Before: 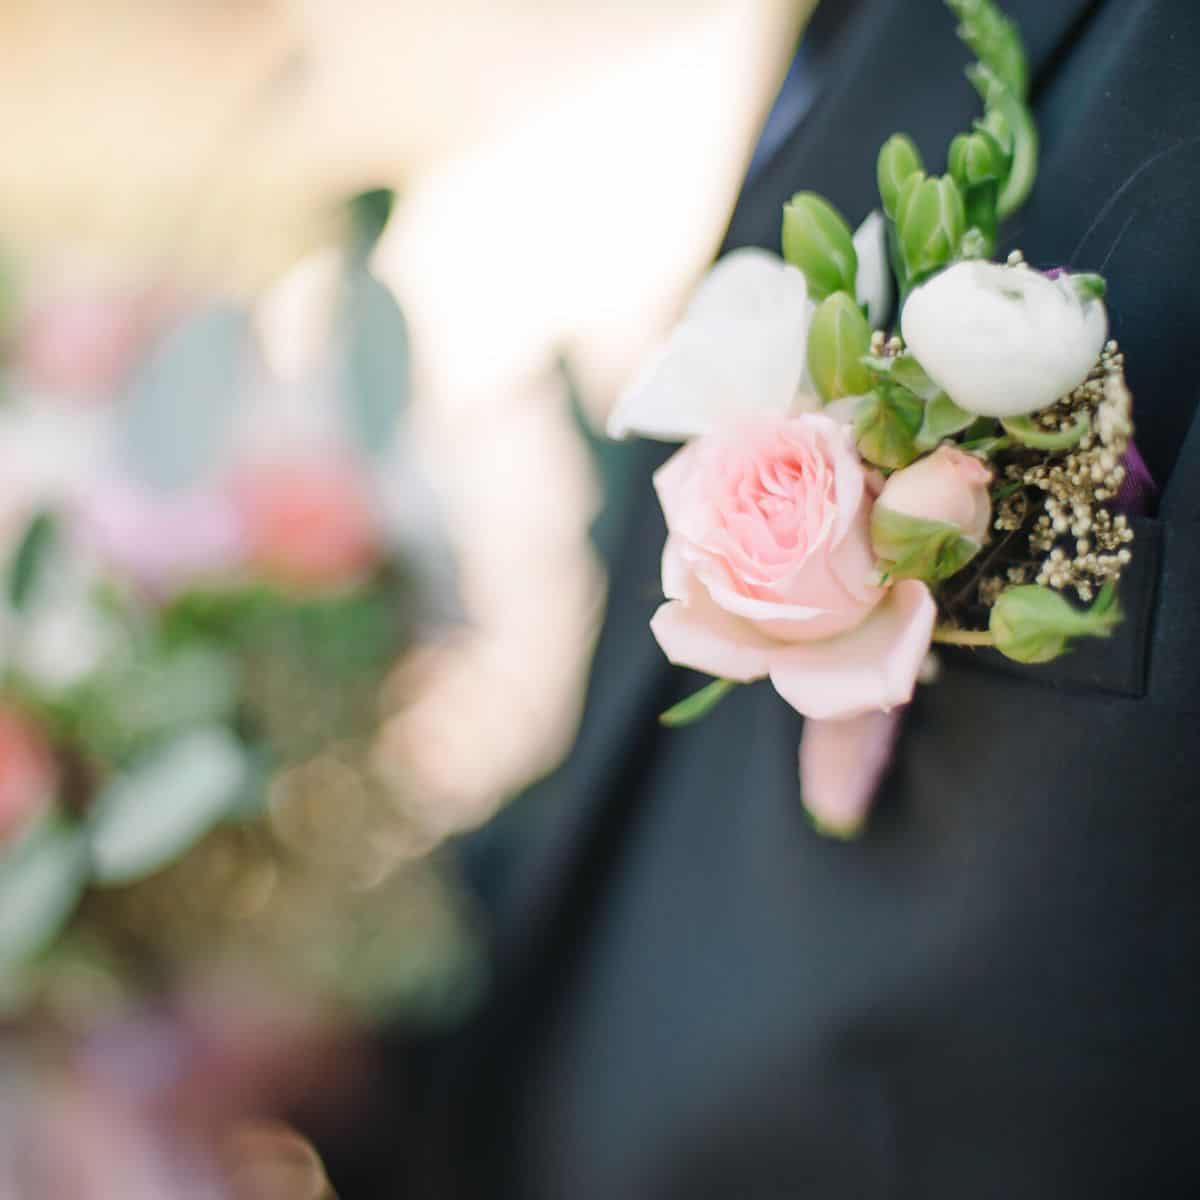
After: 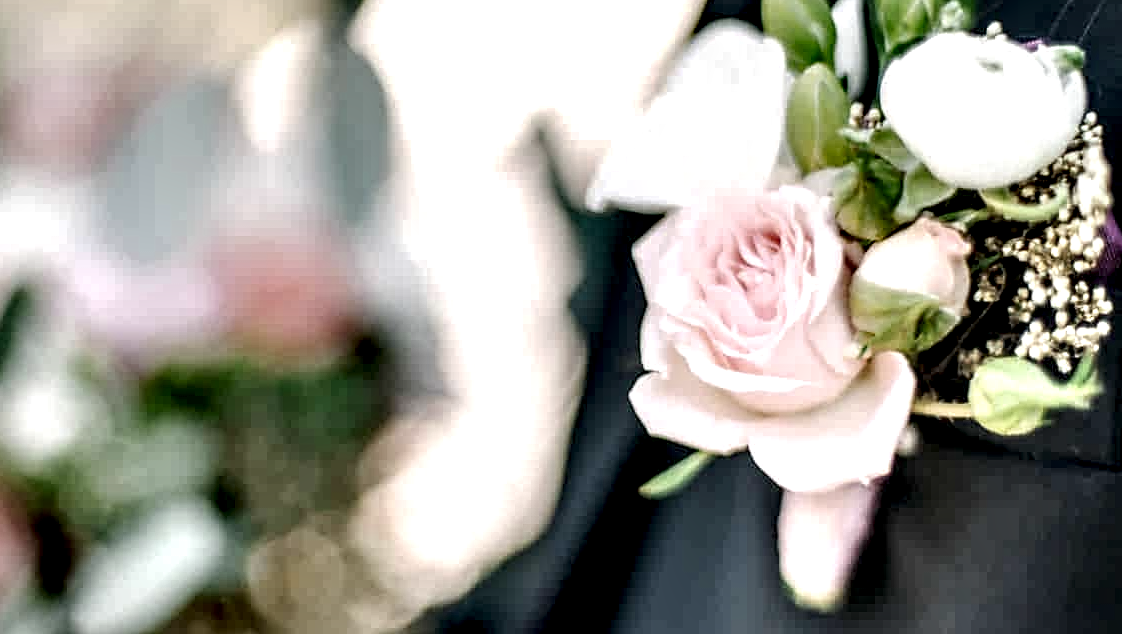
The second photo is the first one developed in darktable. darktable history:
tone equalizer: edges refinement/feathering 500, mask exposure compensation -1.57 EV, preserve details no
local contrast: highlights 115%, shadows 44%, detail 292%
vignetting: fall-off start 97.56%, fall-off radius 99.27%, width/height ratio 1.371
crop: left 1.83%, top 19.037%, right 4.661%, bottom 28.058%
base curve: curves: ch0 [(0, 0) (0.235, 0.266) (0.503, 0.496) (0.786, 0.72) (1, 1)], exposure shift 0.58, preserve colors none
contrast brightness saturation: contrast -0.072, brightness -0.041, saturation -0.111
exposure: compensate highlight preservation false
sharpen: amount 0.211
